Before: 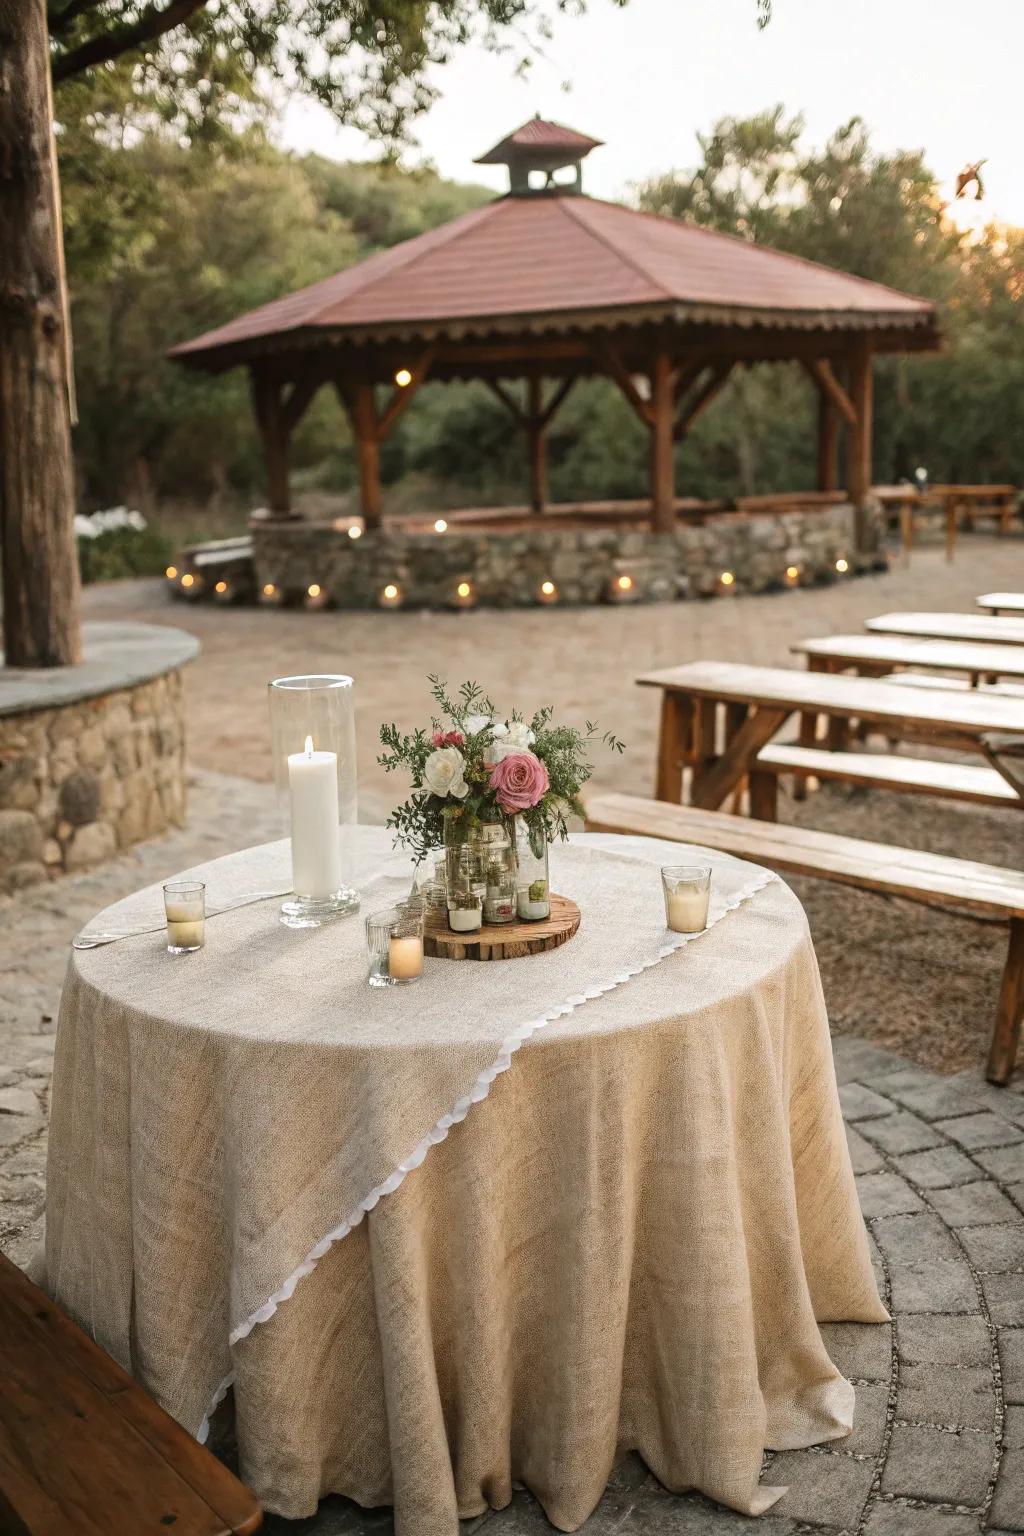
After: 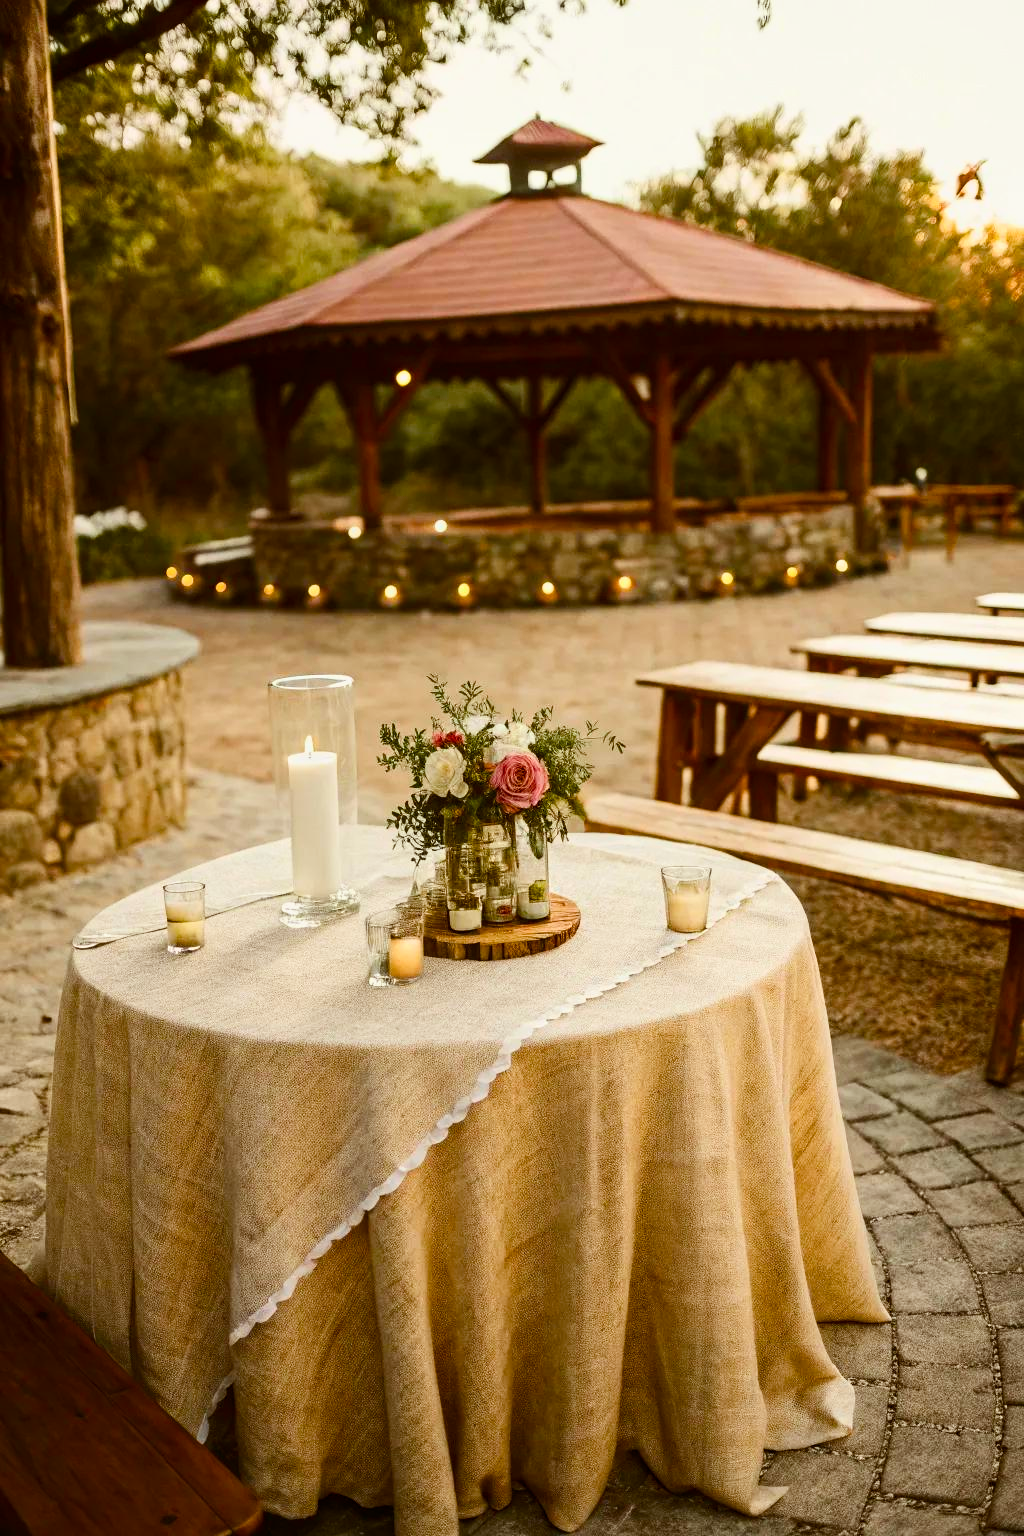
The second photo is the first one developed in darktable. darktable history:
contrast brightness saturation: contrast 0.222
exposure: exposure -0.154 EV, compensate highlight preservation false
color balance rgb: shadows lift › chroma 3.226%, shadows lift › hue 280.42°, power › chroma 2.518%, power › hue 68.76°, white fulcrum 0.088 EV, linear chroma grading › shadows 9.972%, linear chroma grading › highlights 9.646%, linear chroma grading › global chroma 15.635%, linear chroma grading › mid-tones 14.75%, perceptual saturation grading › global saturation 20%, perceptual saturation grading › highlights -24.793%, perceptual saturation grading › shadows 25.454%
